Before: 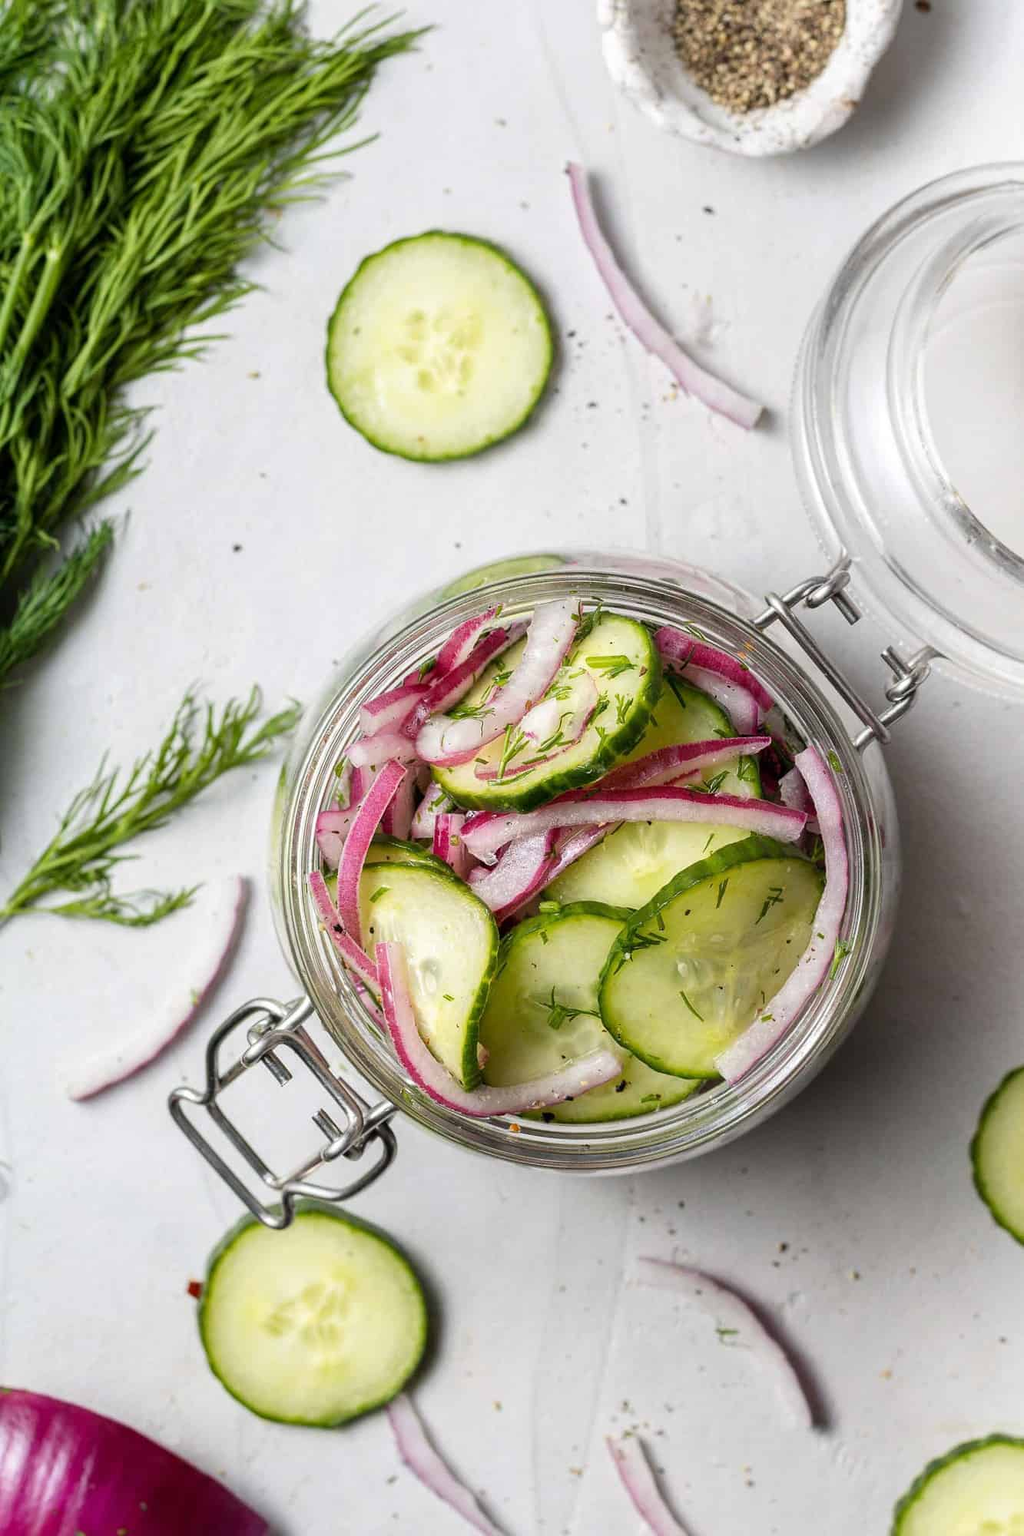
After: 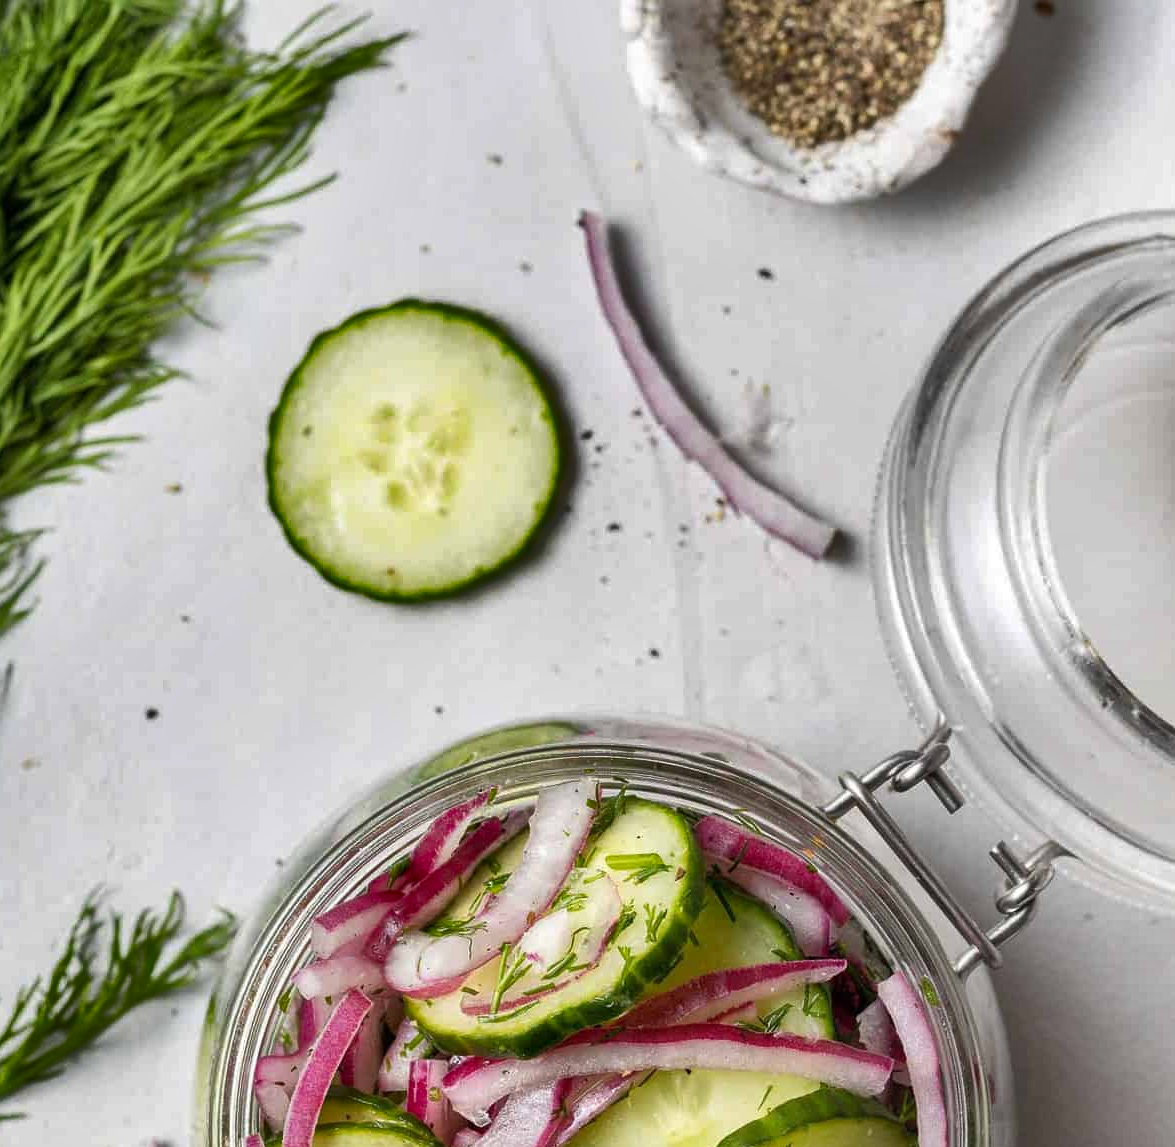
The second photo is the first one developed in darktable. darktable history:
shadows and highlights: radius 116.38, shadows 41.45, highlights -61.76, soften with gaussian
crop and rotate: left 11.802%, bottom 42.631%
